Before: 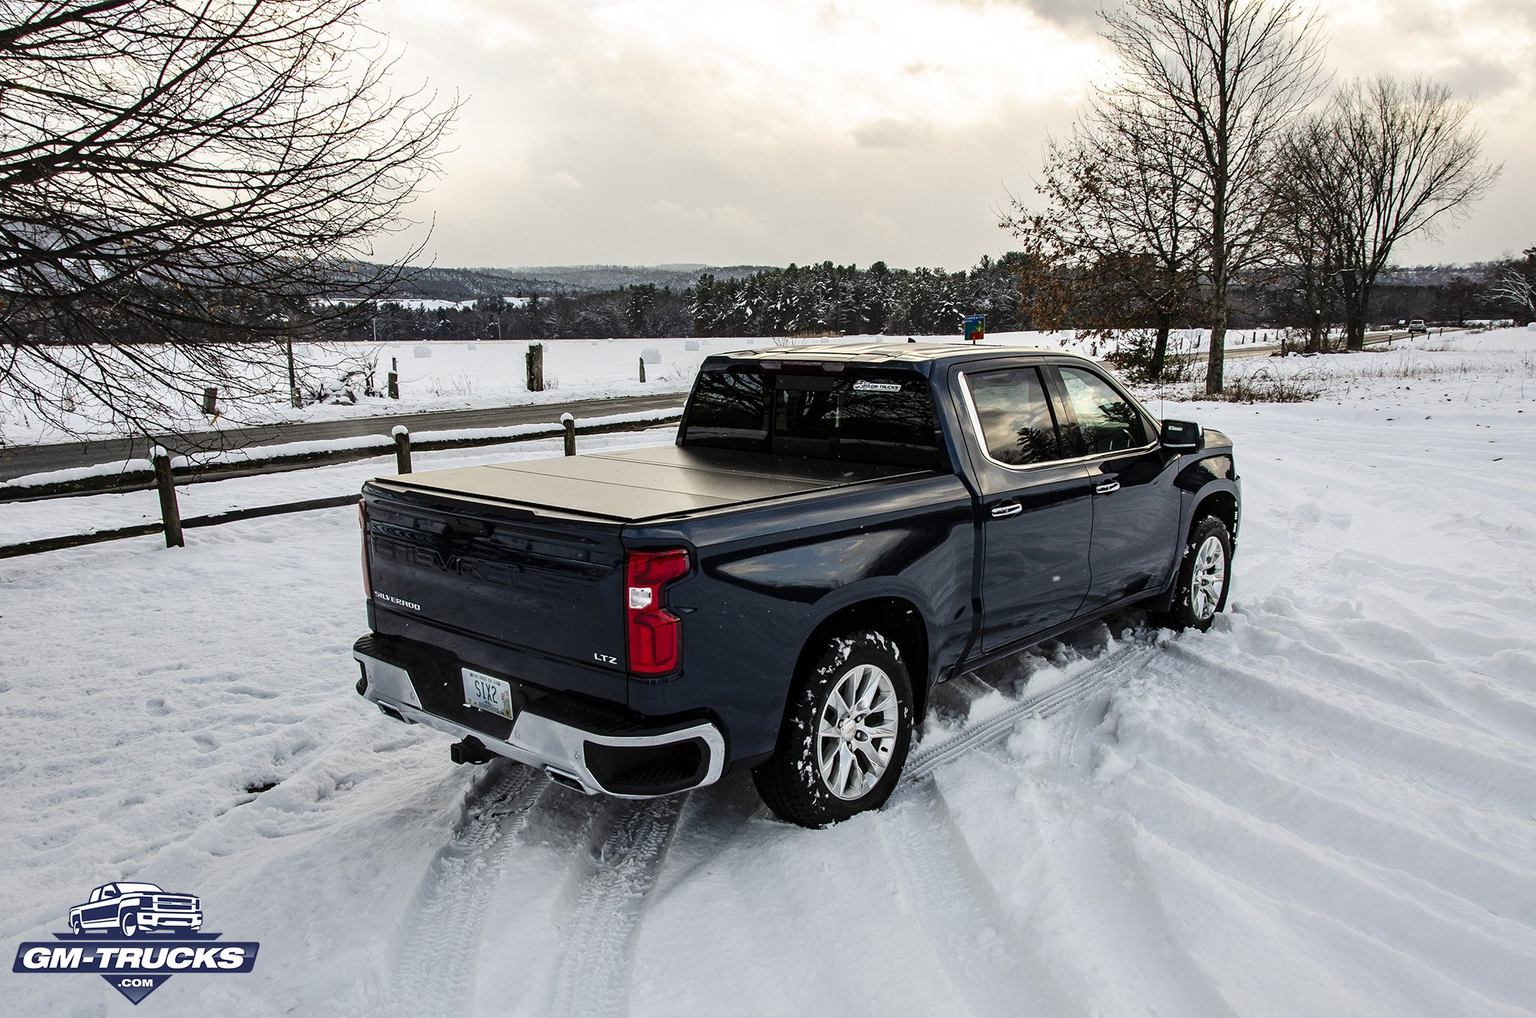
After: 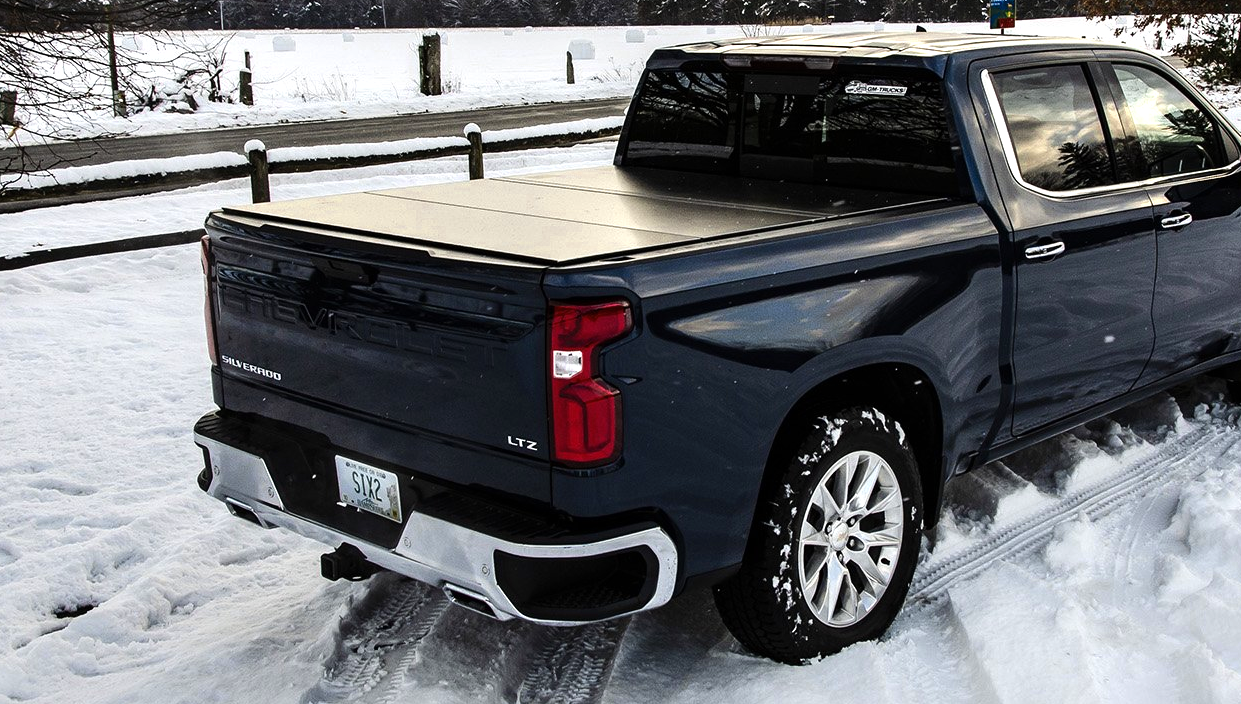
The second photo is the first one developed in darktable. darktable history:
color zones: curves: ch0 [(0, 0.485) (0.178, 0.476) (0.261, 0.623) (0.411, 0.403) (0.708, 0.603) (0.934, 0.412)]; ch1 [(0.003, 0.485) (0.149, 0.496) (0.229, 0.584) (0.326, 0.551) (0.484, 0.262) (0.757, 0.643)]
tone equalizer: -8 EV -0.417 EV, -7 EV -0.389 EV, -6 EV -0.333 EV, -5 EV -0.222 EV, -3 EV 0.222 EV, -2 EV 0.333 EV, -1 EV 0.389 EV, +0 EV 0.417 EV, edges refinement/feathering 500, mask exposure compensation -1.57 EV, preserve details no
crop: left 13.312%, top 31.28%, right 24.627%, bottom 15.582%
